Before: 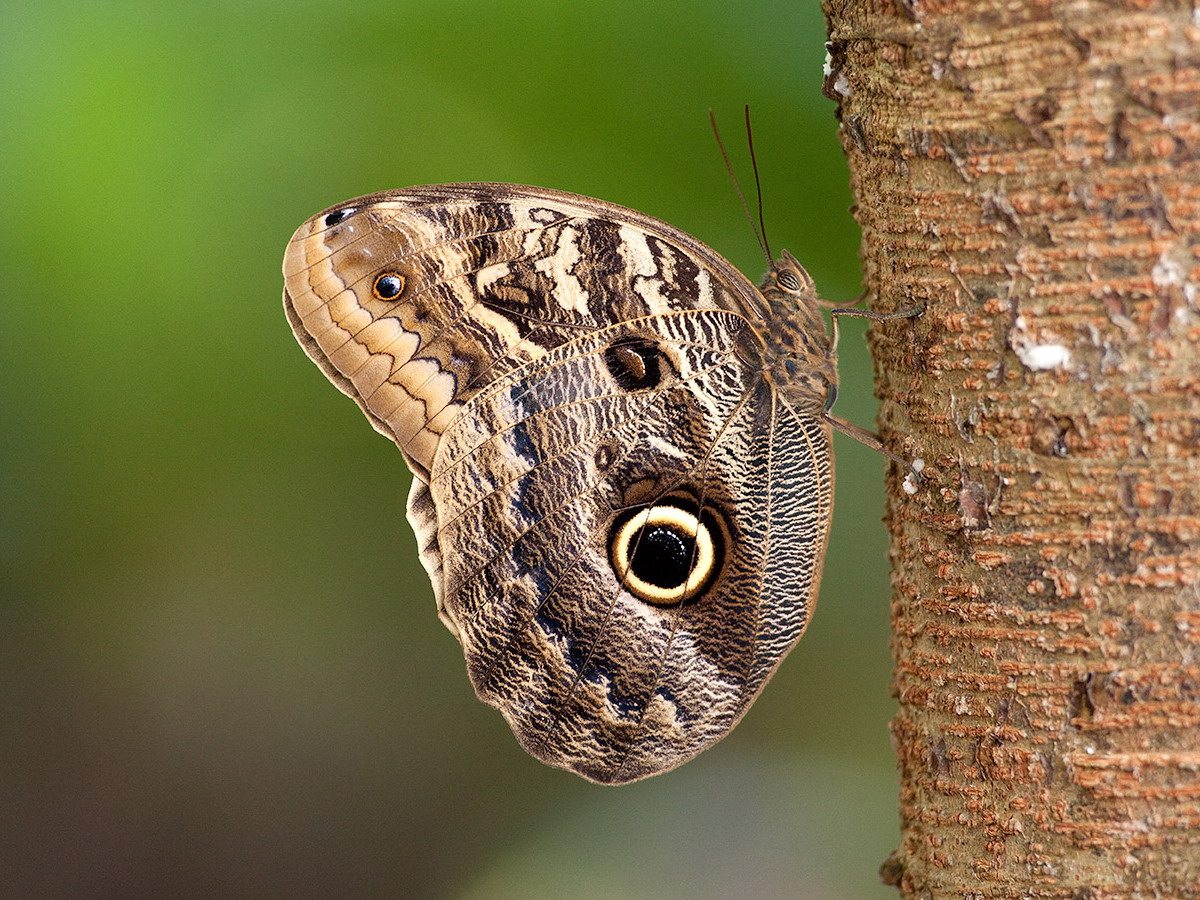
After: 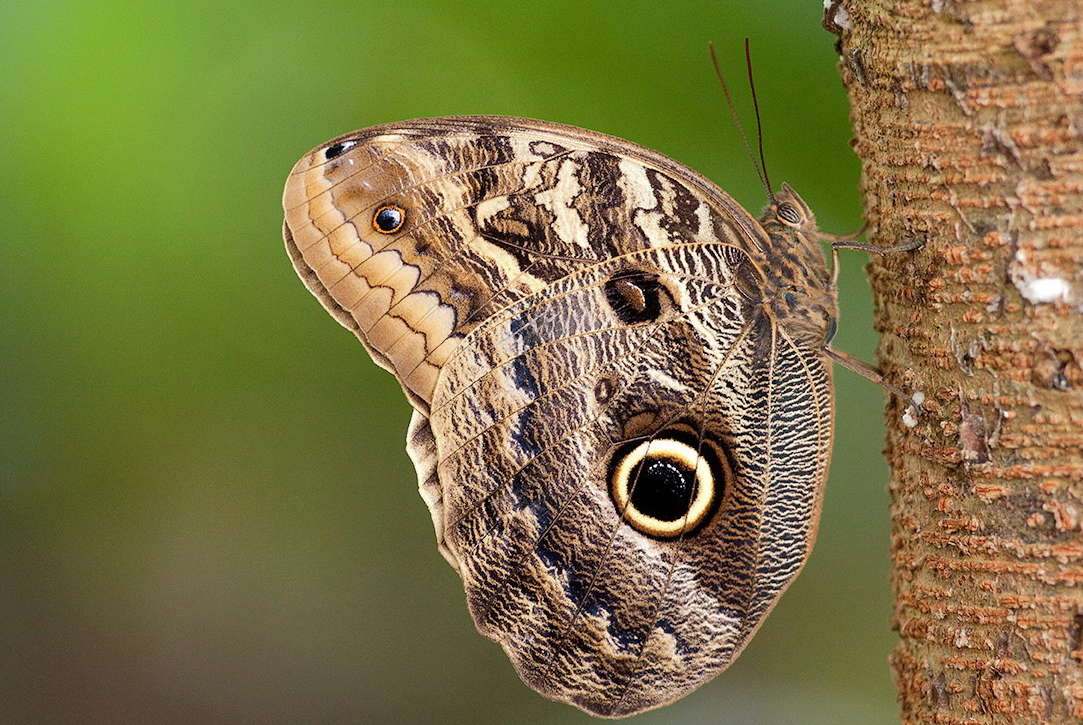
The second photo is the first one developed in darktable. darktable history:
base curve: curves: ch0 [(0, 0) (0.235, 0.266) (0.503, 0.496) (0.786, 0.72) (1, 1)]
crop: top 7.49%, right 9.717%, bottom 11.943%
